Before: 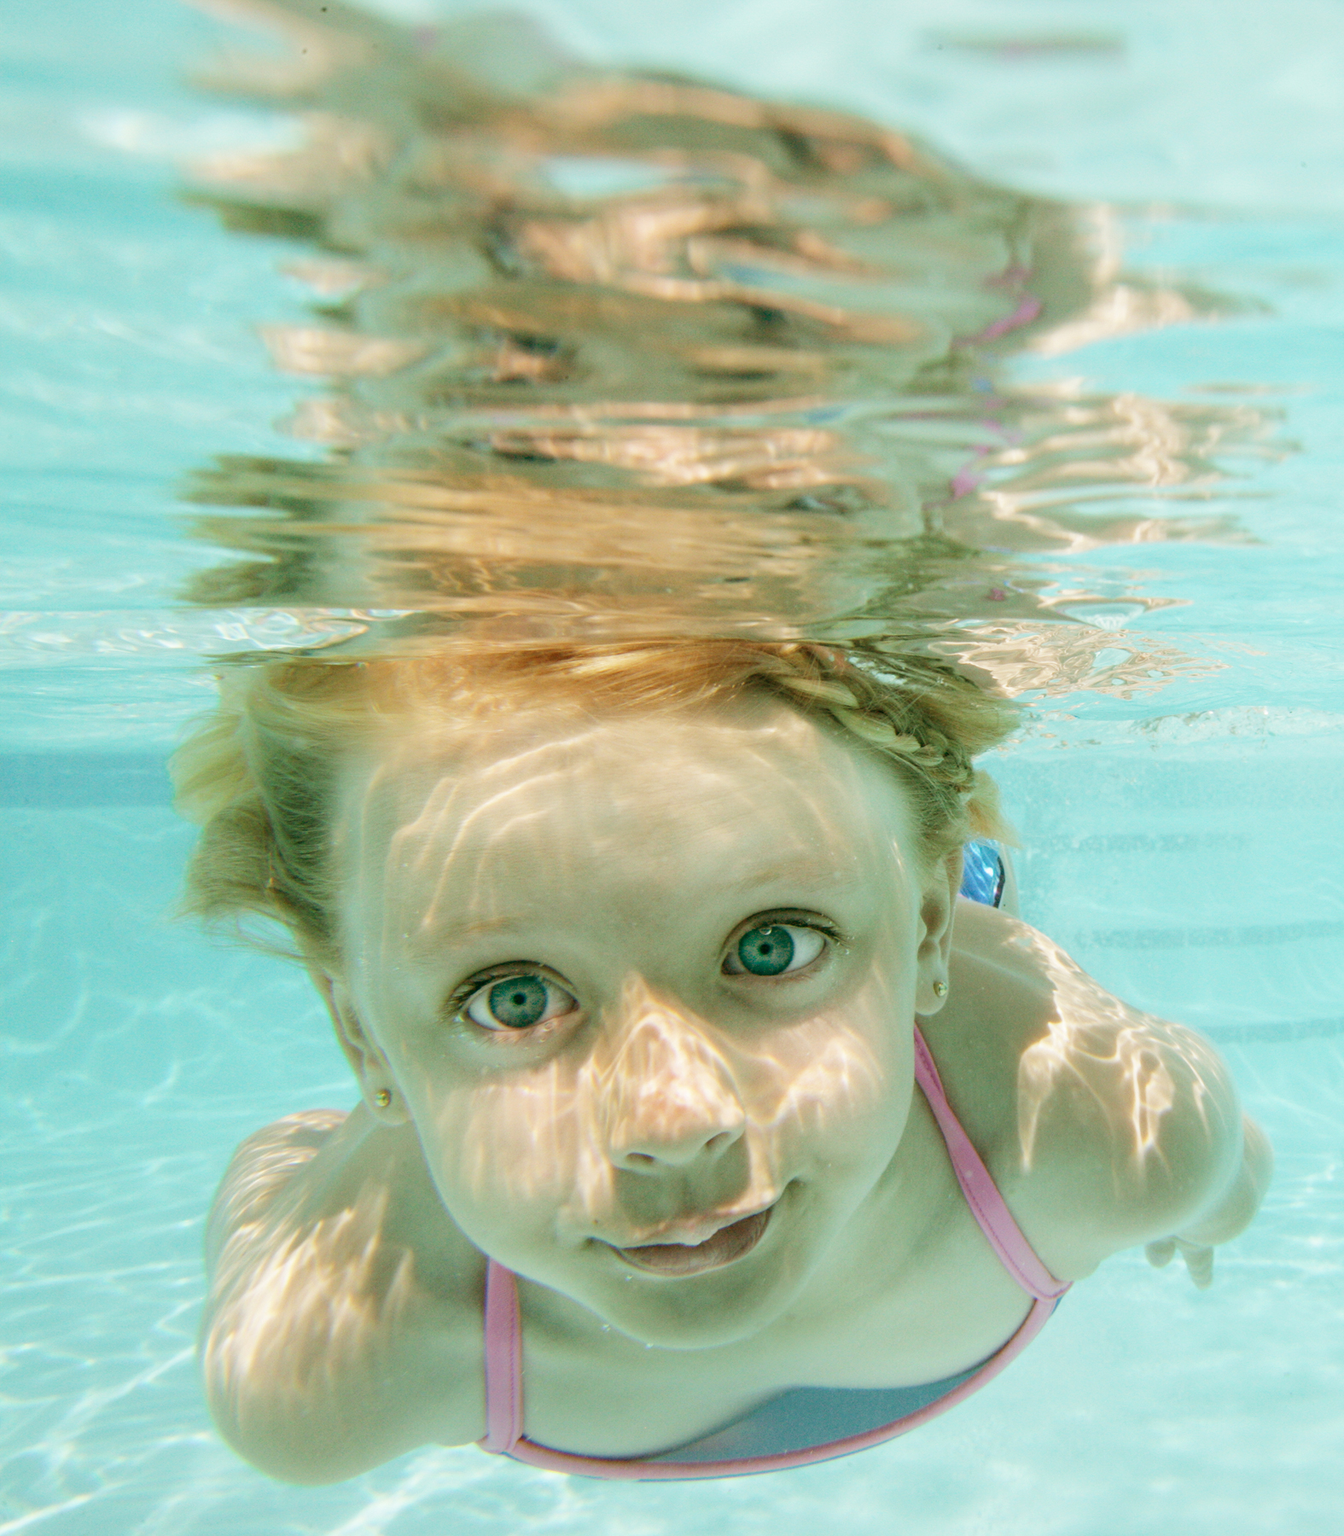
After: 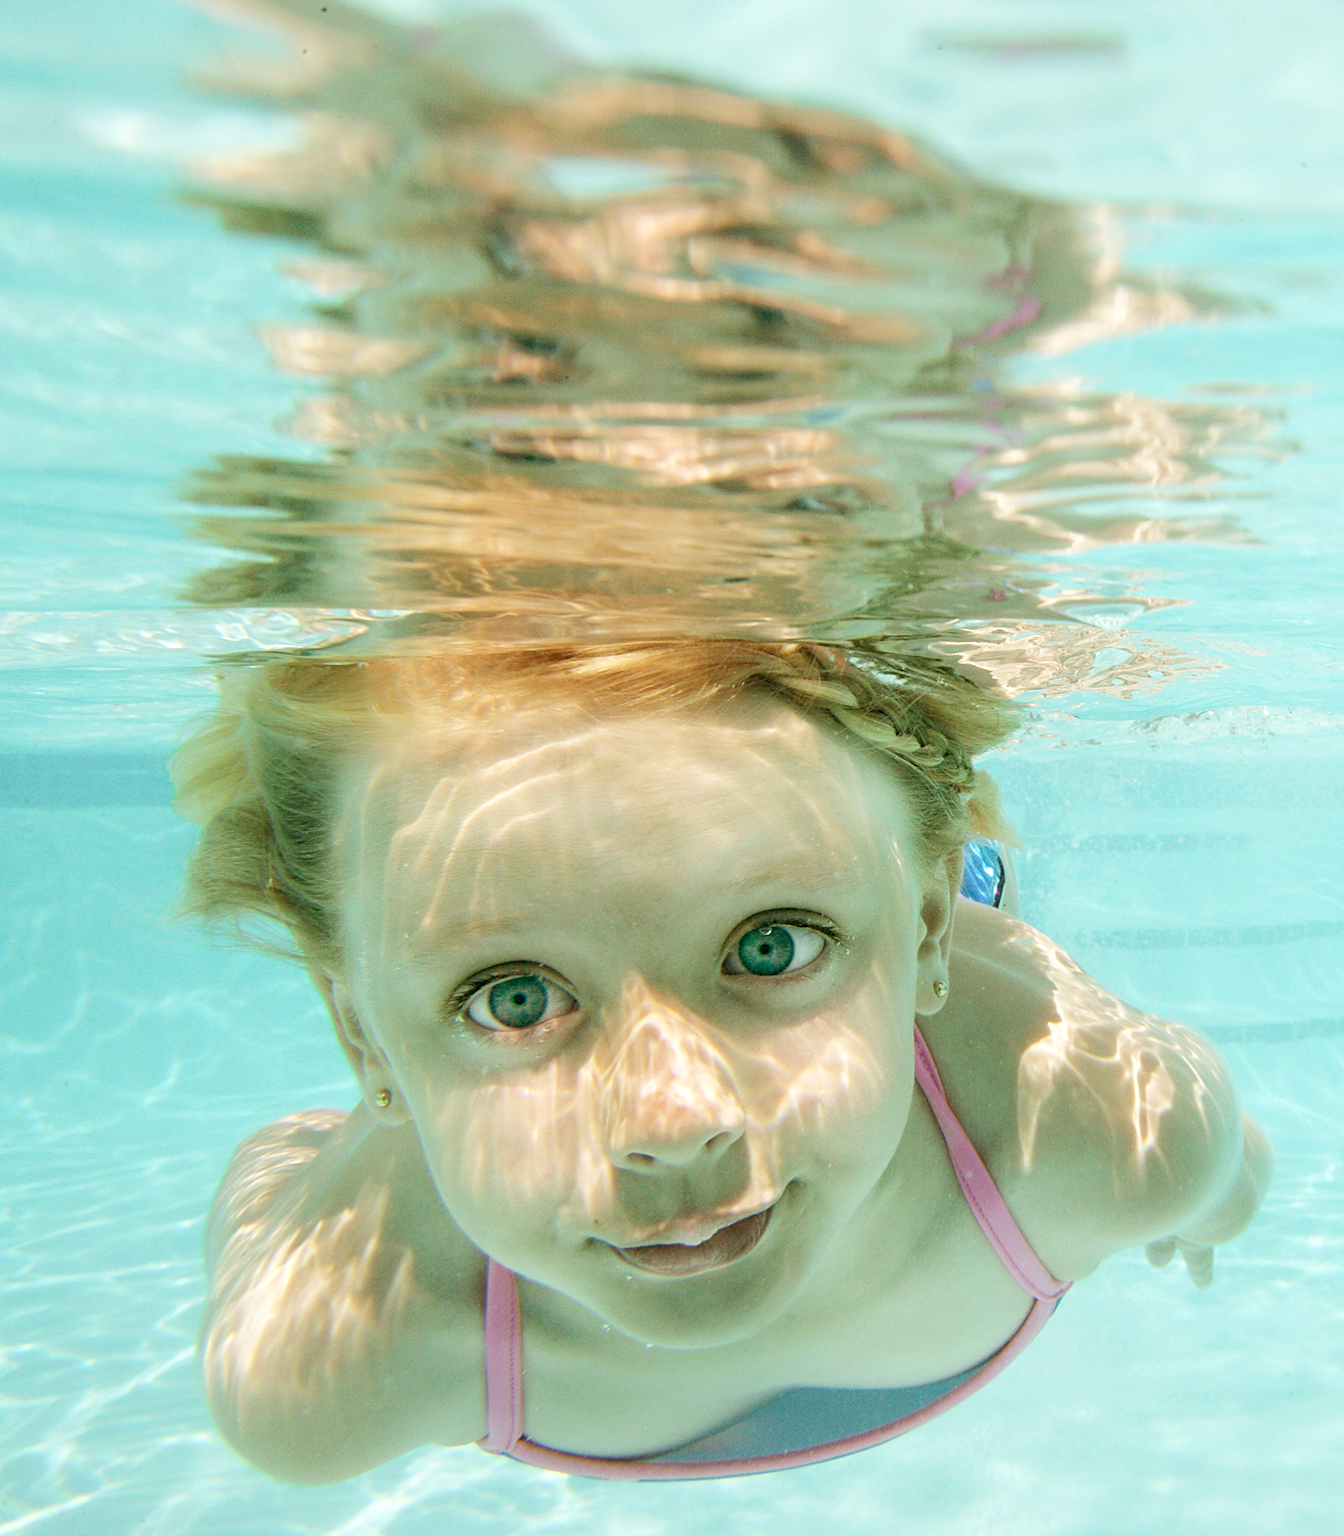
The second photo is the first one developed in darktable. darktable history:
exposure: exposure 0.127 EV, compensate highlight preservation false
sharpen: on, module defaults
tone equalizer: on, module defaults
